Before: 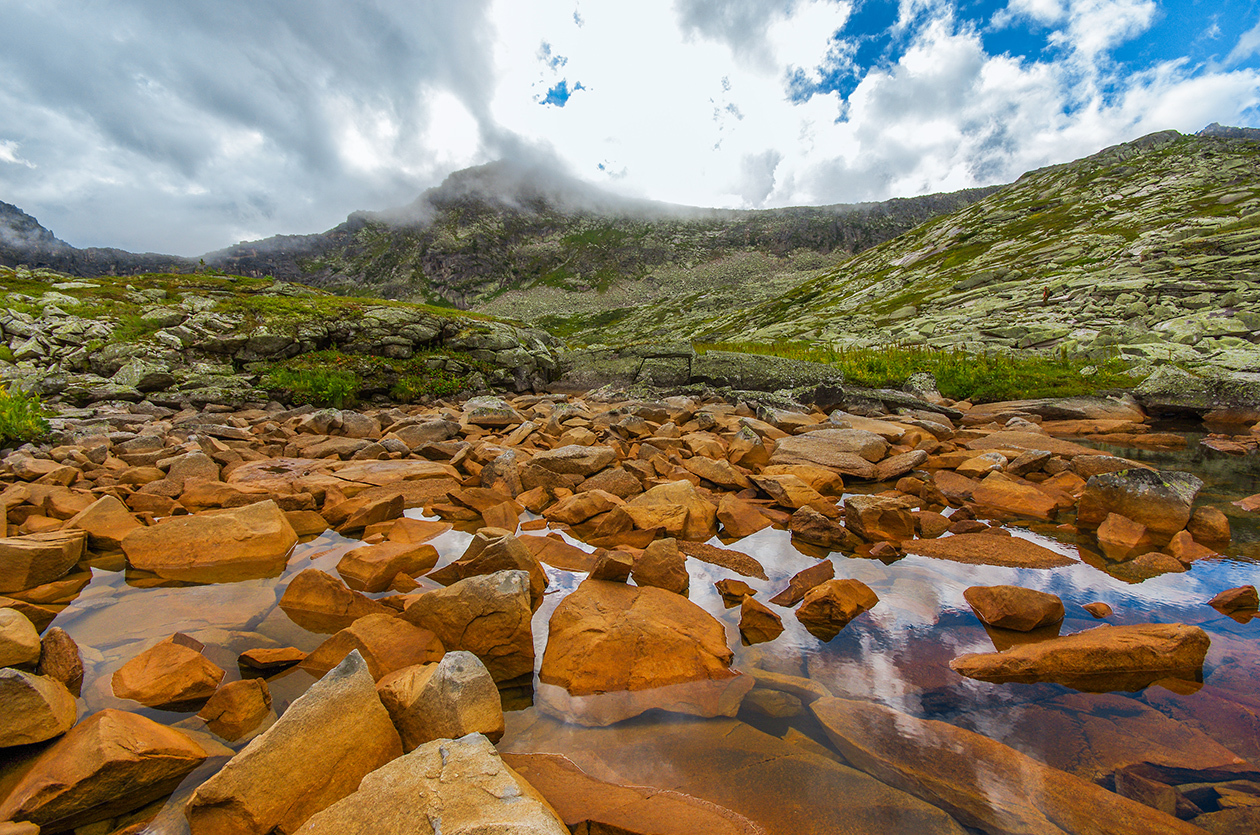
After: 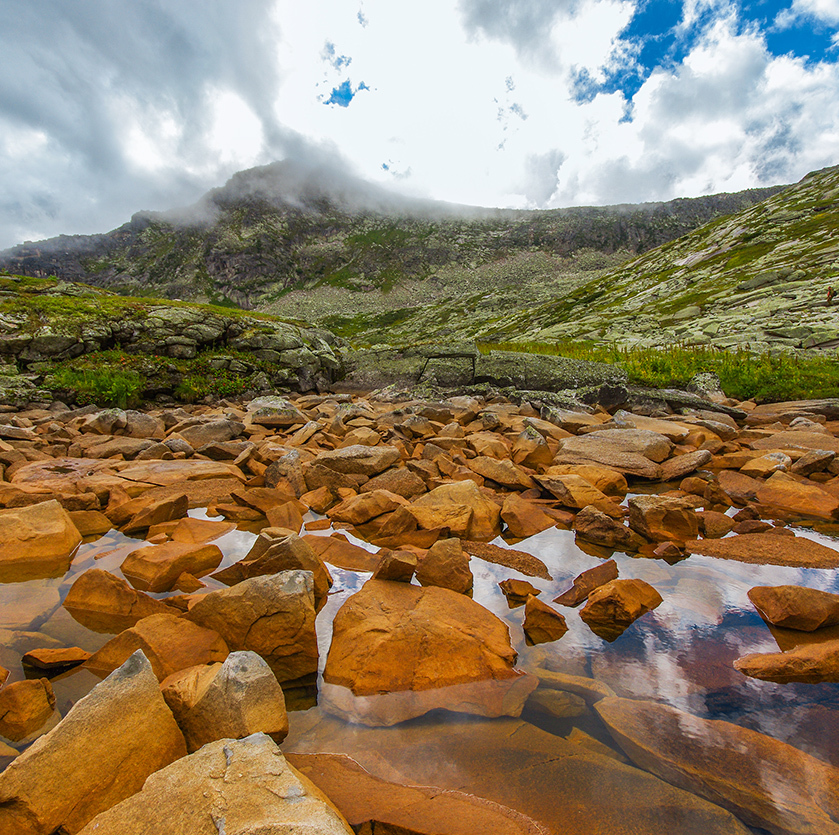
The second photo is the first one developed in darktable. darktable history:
crop: left 17.194%, right 16.177%
